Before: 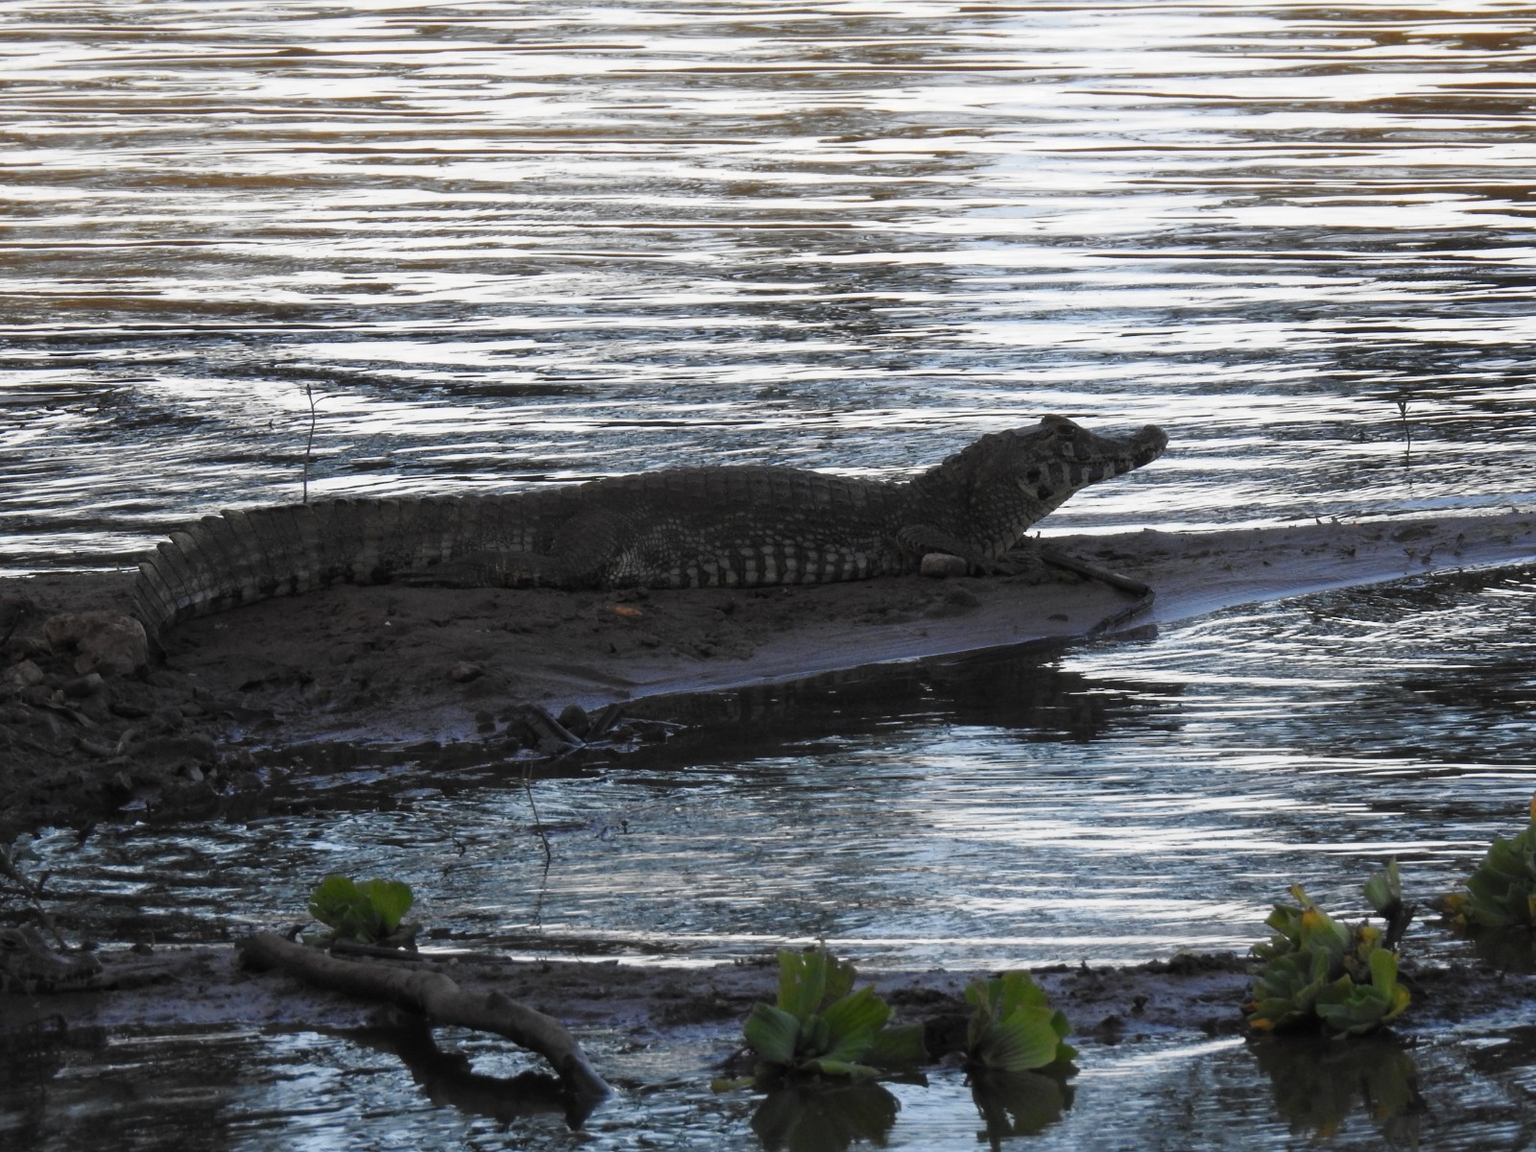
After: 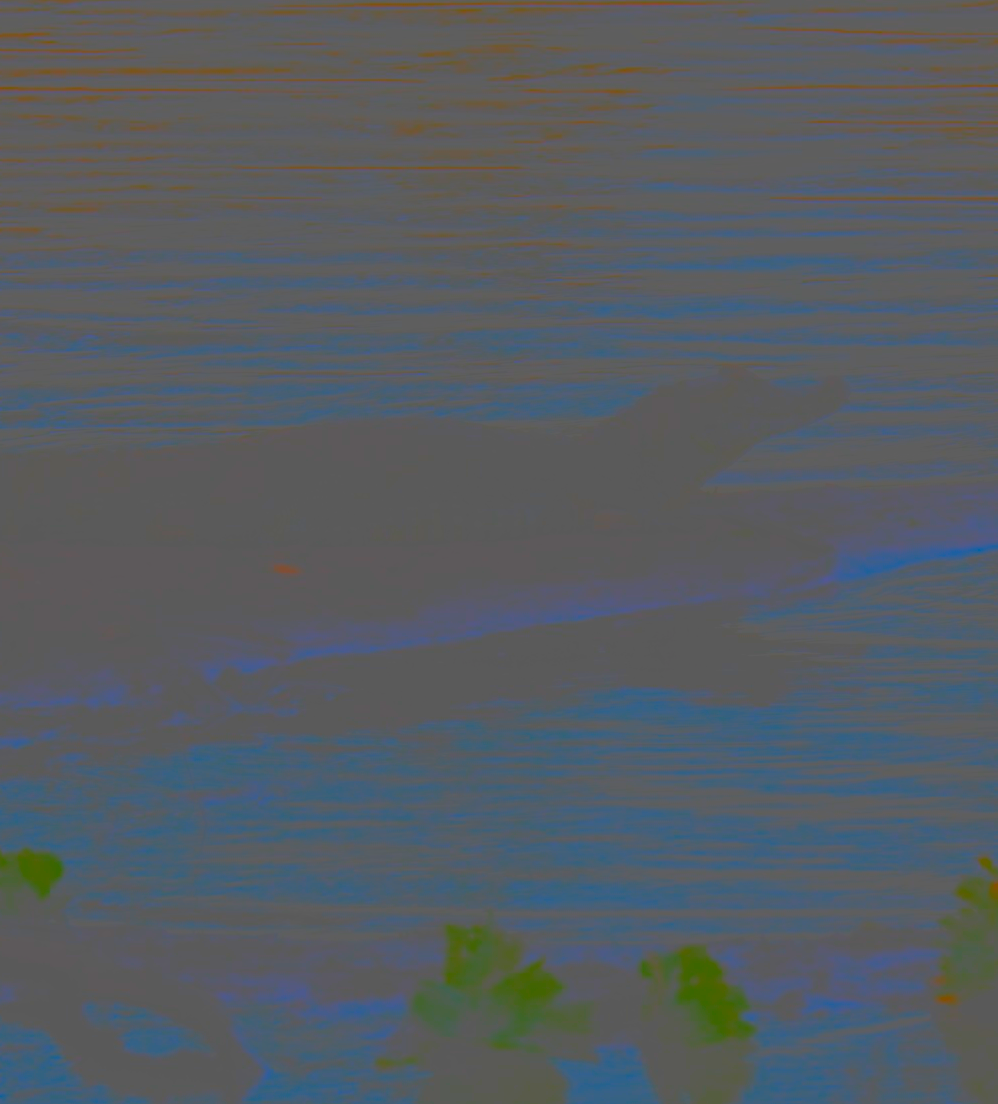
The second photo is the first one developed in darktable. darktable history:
crop and rotate: left 22.944%, top 5.643%, right 14.653%, bottom 2.292%
local contrast: detail 110%
contrast brightness saturation: contrast -0.979, brightness -0.179, saturation 0.763
contrast equalizer: y [[0.5 ×6], [0.5 ×6], [0.5, 0.5, 0.501, 0.545, 0.707, 0.863], [0 ×6], [0 ×6]], mix 0.595
